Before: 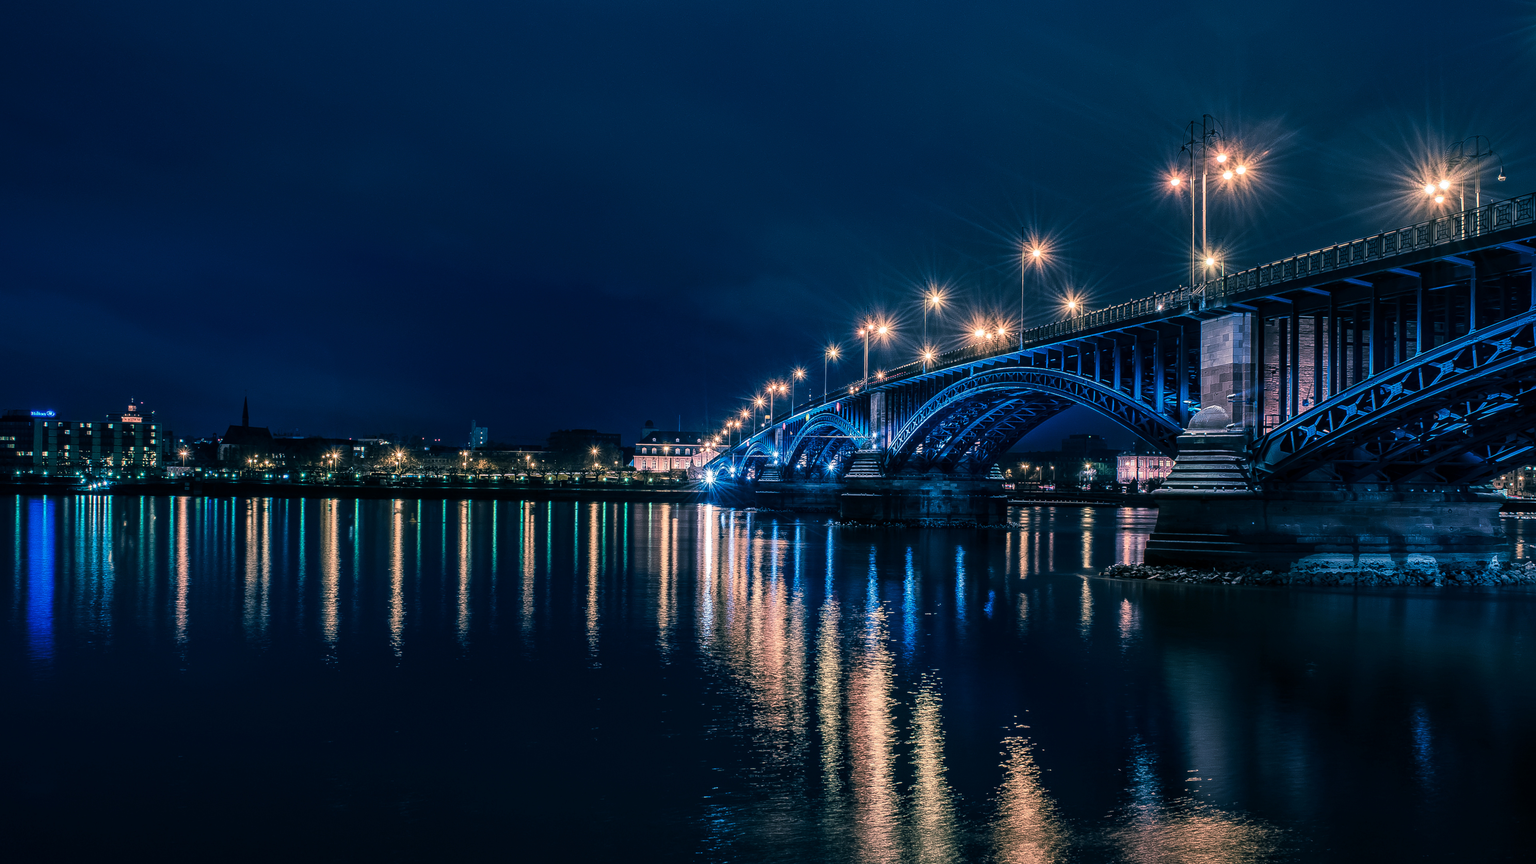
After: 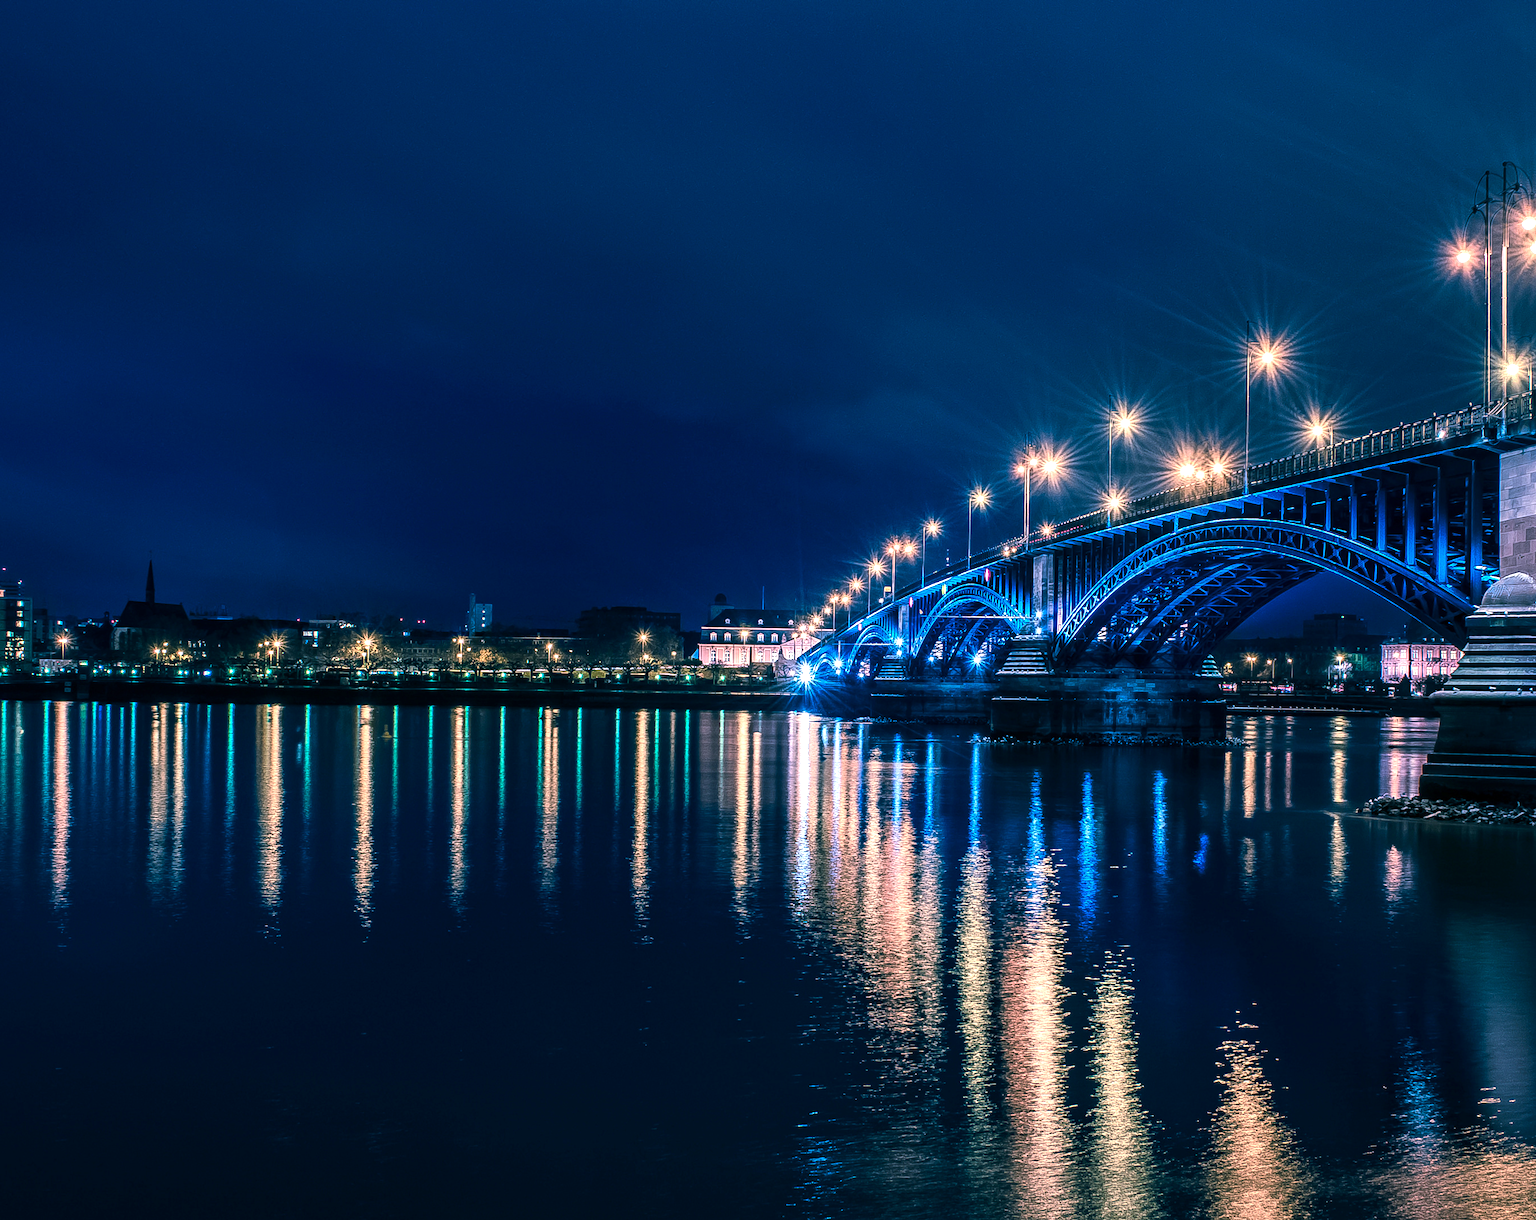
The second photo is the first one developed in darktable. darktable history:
tone equalizer: edges refinement/feathering 500, mask exposure compensation -1.57 EV, preserve details no
crop and rotate: left 9.07%, right 20.105%
color balance rgb: highlights gain › luminance 16.847%, highlights gain › chroma 2.888%, highlights gain › hue 258.46°, perceptual saturation grading › global saturation 2.06%, perceptual saturation grading › highlights -1.599%, perceptual saturation grading › mid-tones 4.366%, perceptual saturation grading › shadows 7.877%, perceptual brilliance grading › global brilliance 9.65%, perceptual brilliance grading › shadows 15.283%, global vibrance 20%
